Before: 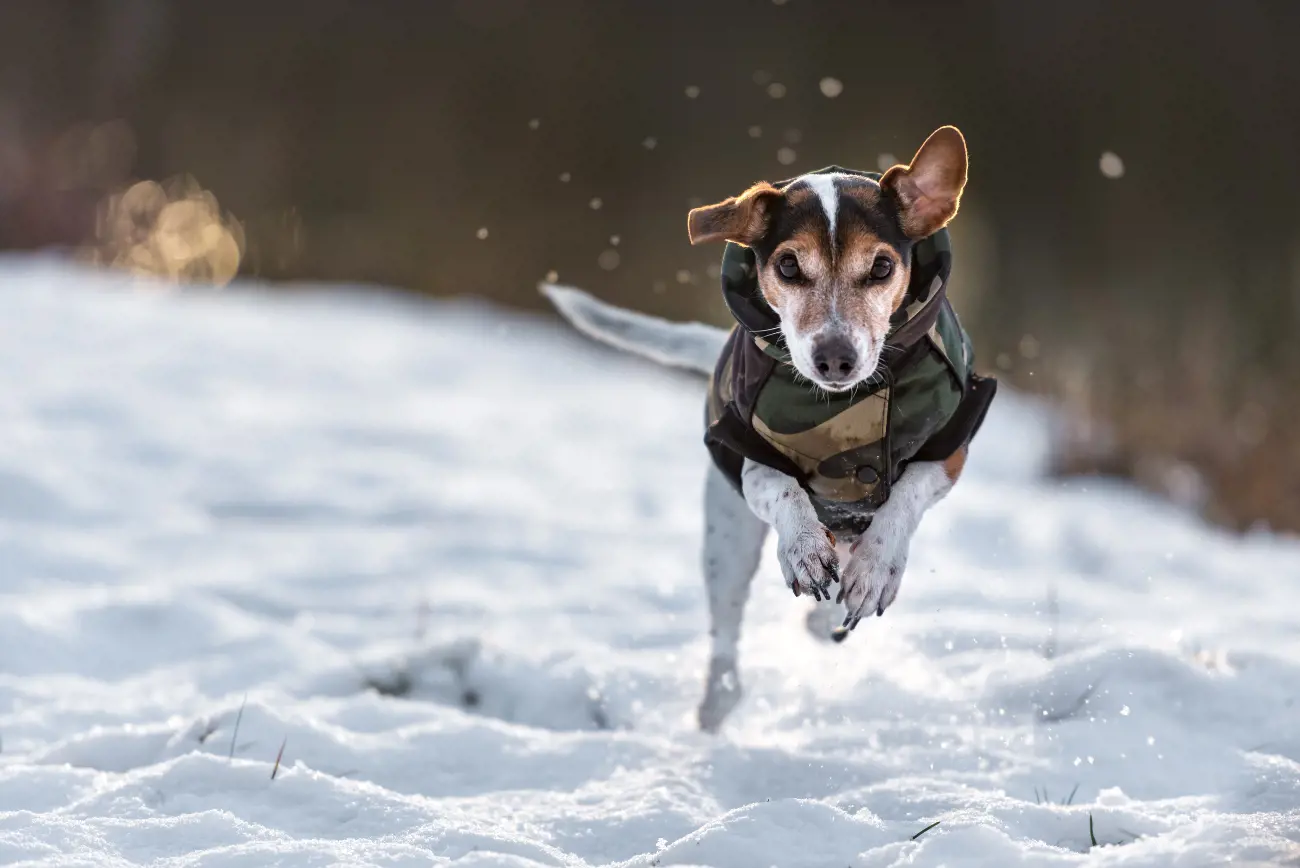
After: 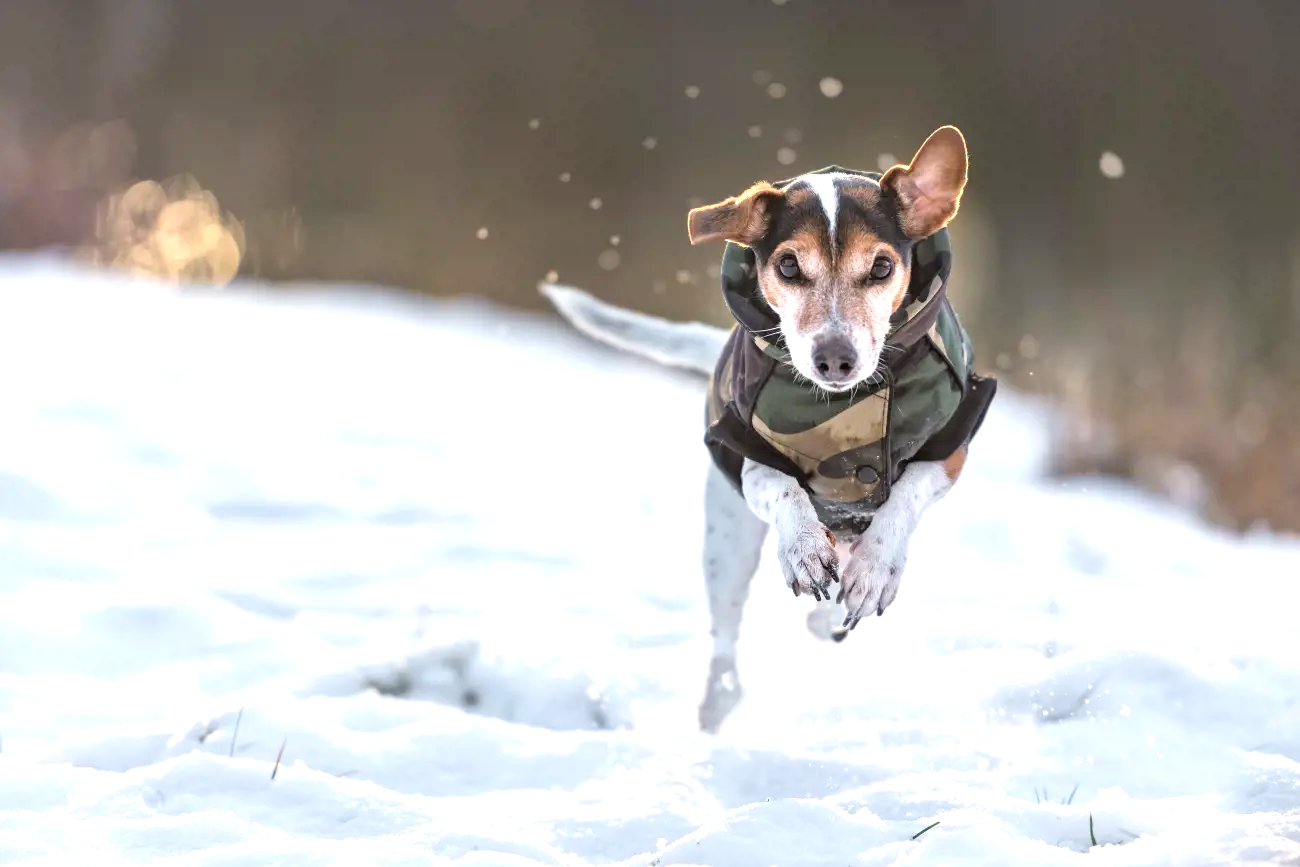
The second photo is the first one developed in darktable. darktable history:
crop: bottom 0.071%
contrast brightness saturation: brightness 0.15
exposure: black level correction 0, exposure 0.7 EV, compensate exposure bias true, compensate highlight preservation false
